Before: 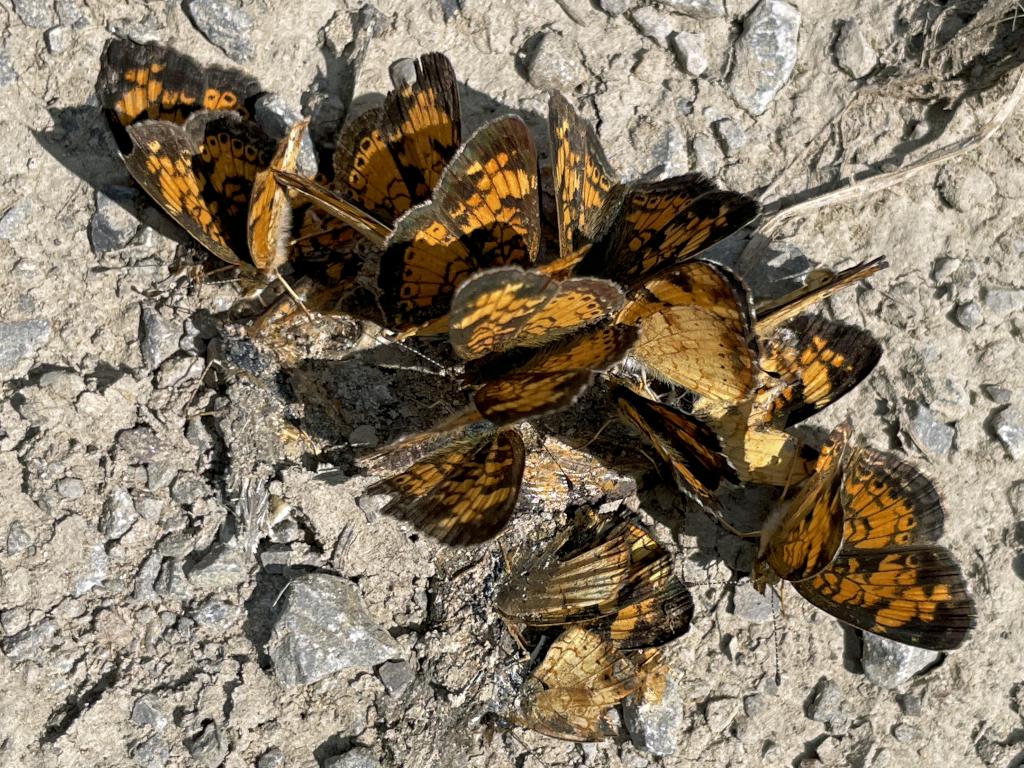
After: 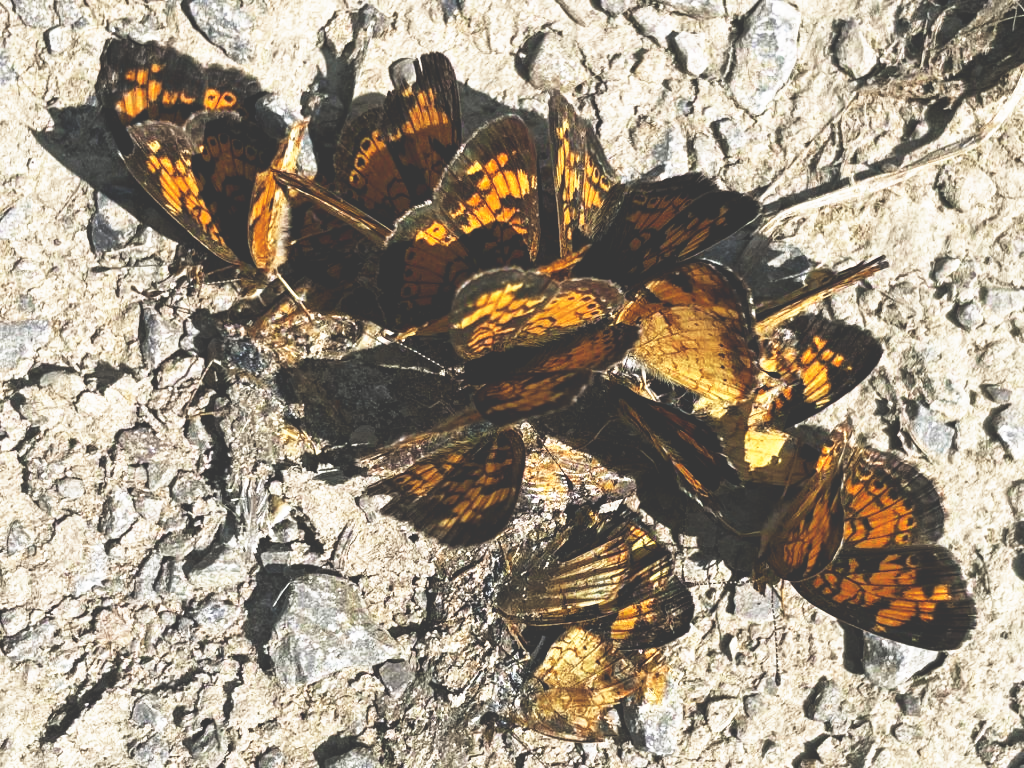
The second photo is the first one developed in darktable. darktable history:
base curve: curves: ch0 [(0, 0.036) (0.007, 0.037) (0.604, 0.887) (1, 1)], preserve colors none
